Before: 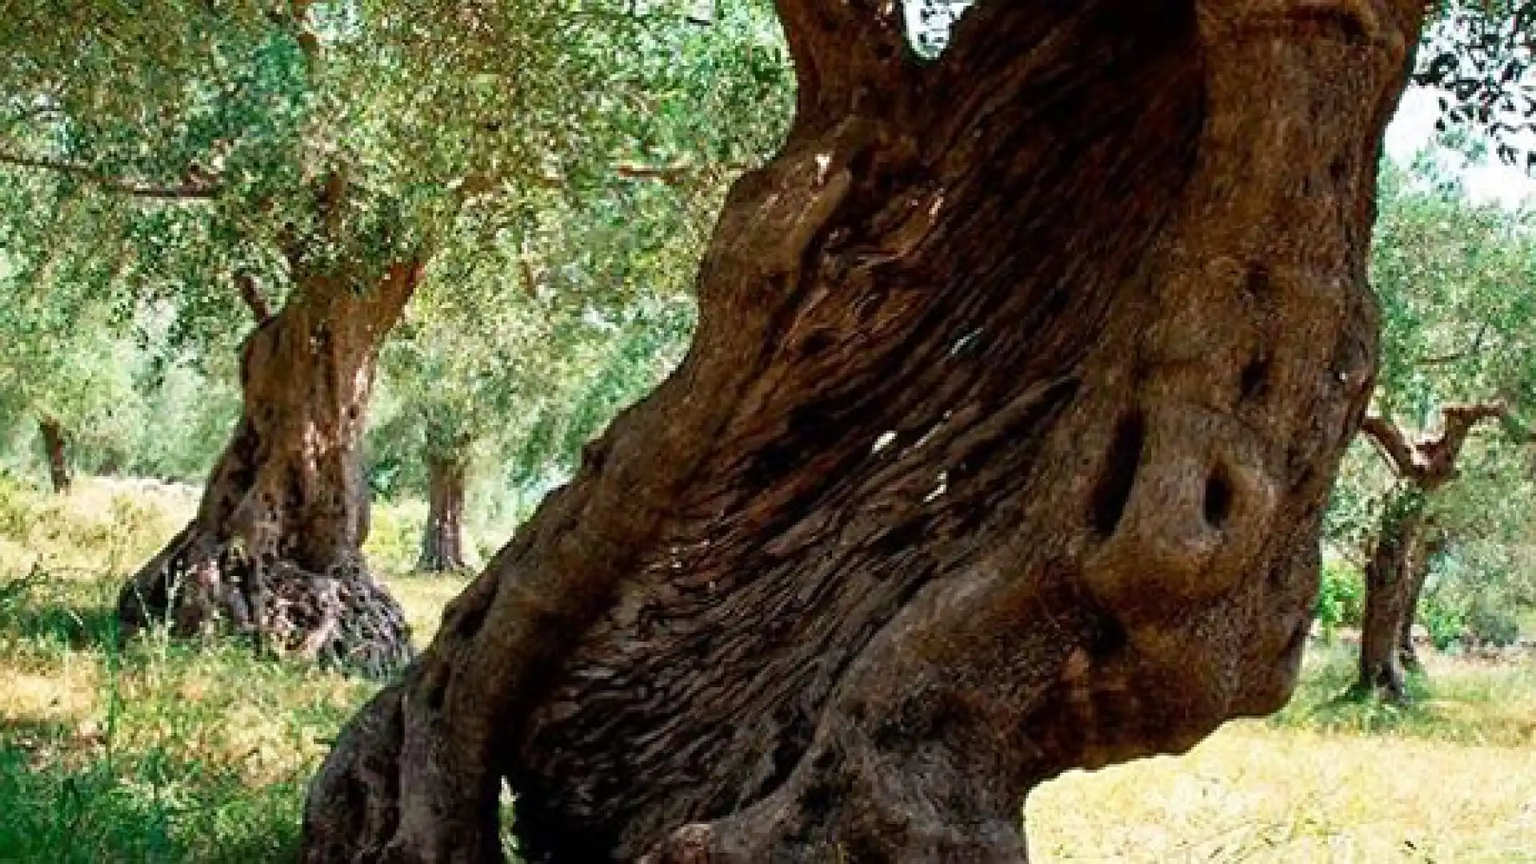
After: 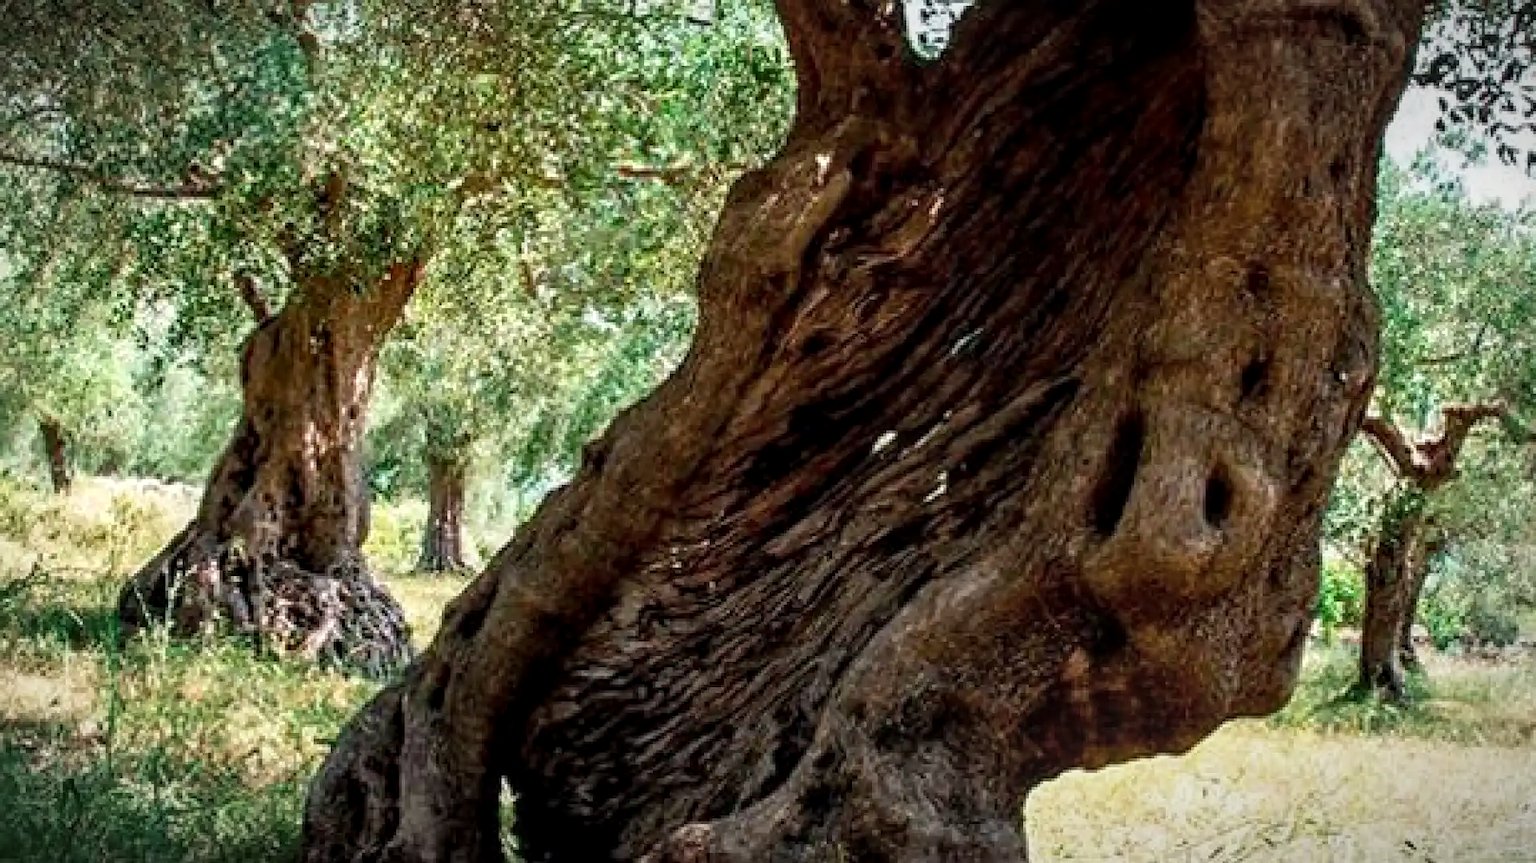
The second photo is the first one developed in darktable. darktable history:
local contrast: detail 130%
crop: bottom 0.072%
vignetting: fall-off start 87.45%, automatic ratio true
